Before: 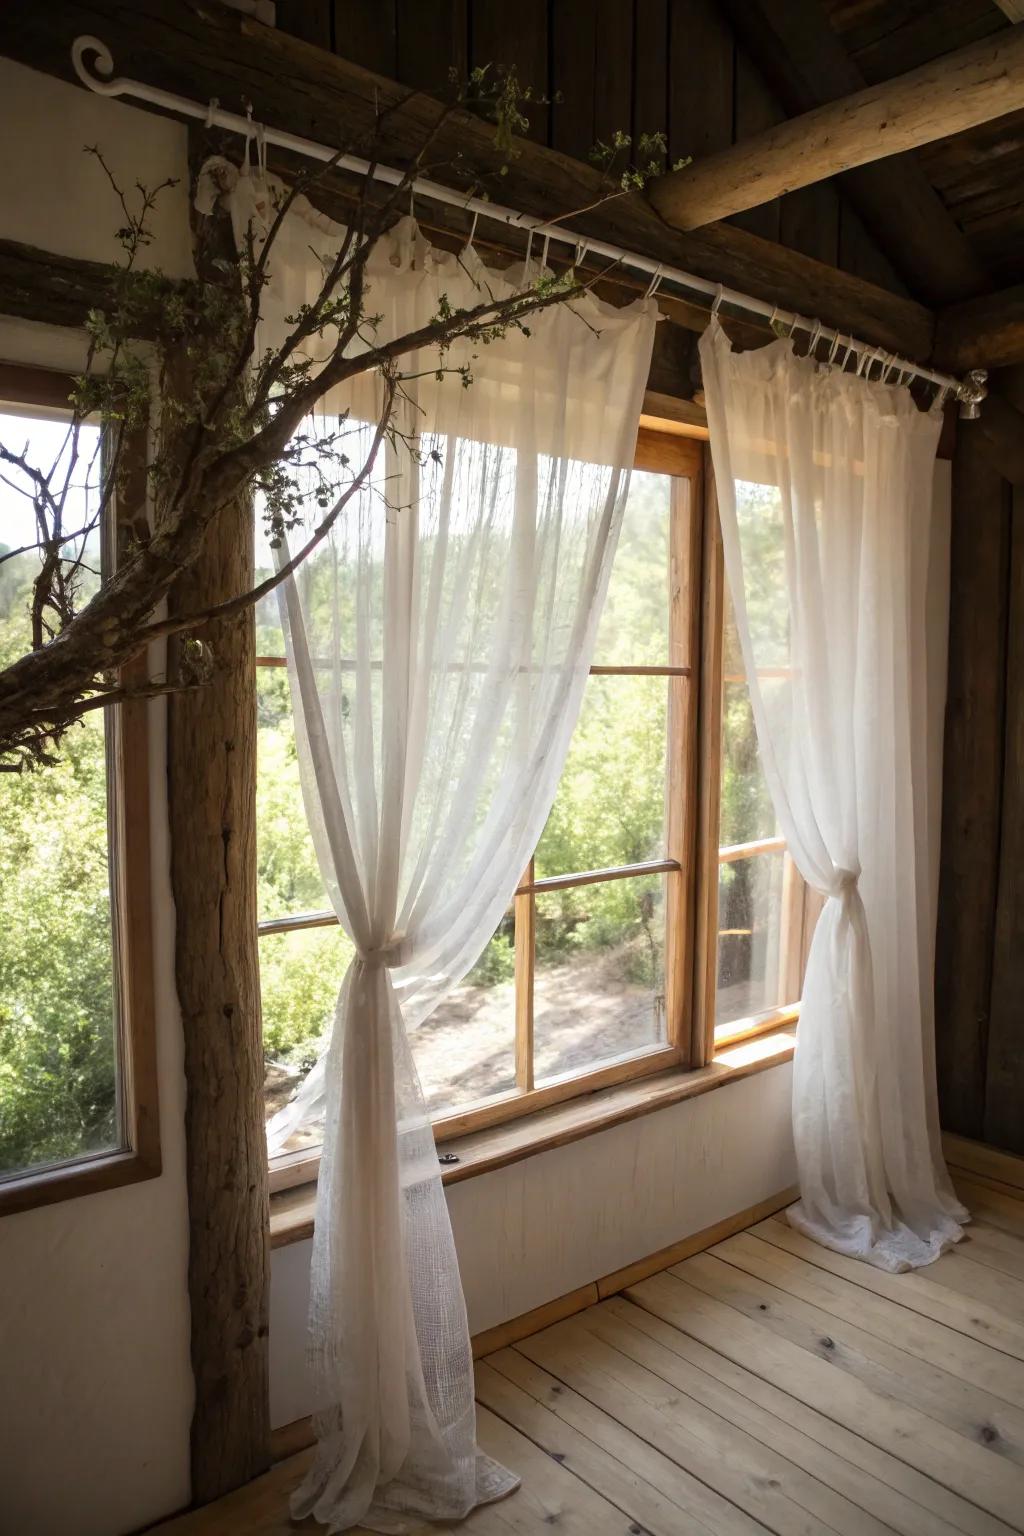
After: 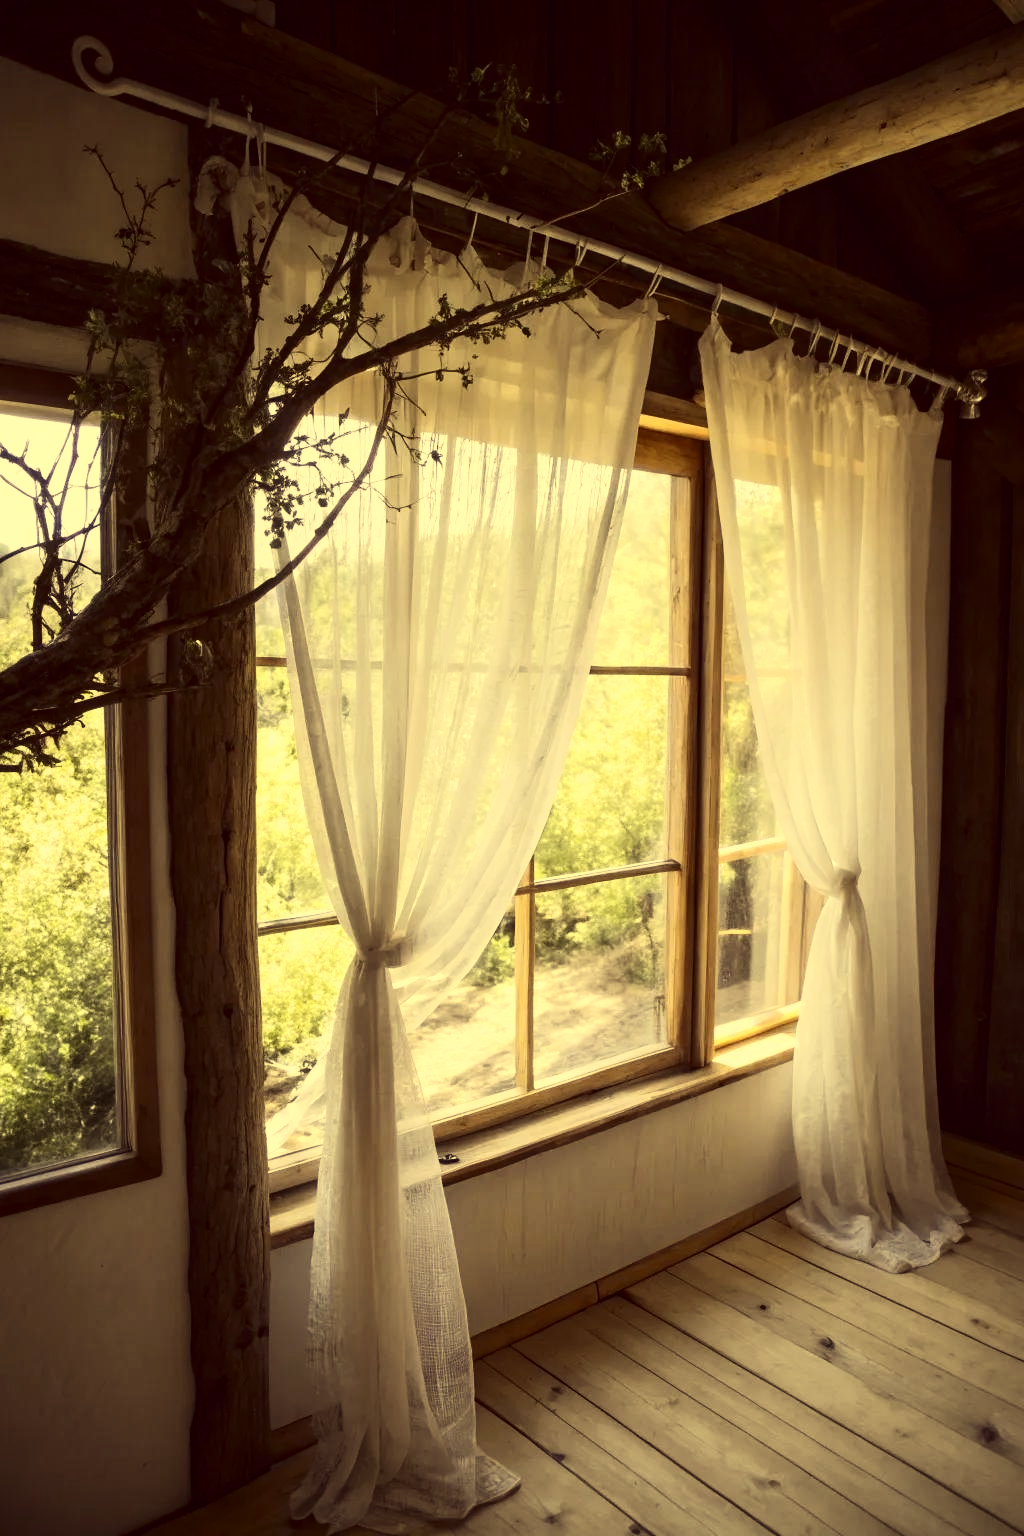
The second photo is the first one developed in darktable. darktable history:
contrast brightness saturation: contrast 0.253, saturation -0.321
color correction: highlights a* -0.39, highlights b* 39.75, shadows a* 9.3, shadows b* -0.791
